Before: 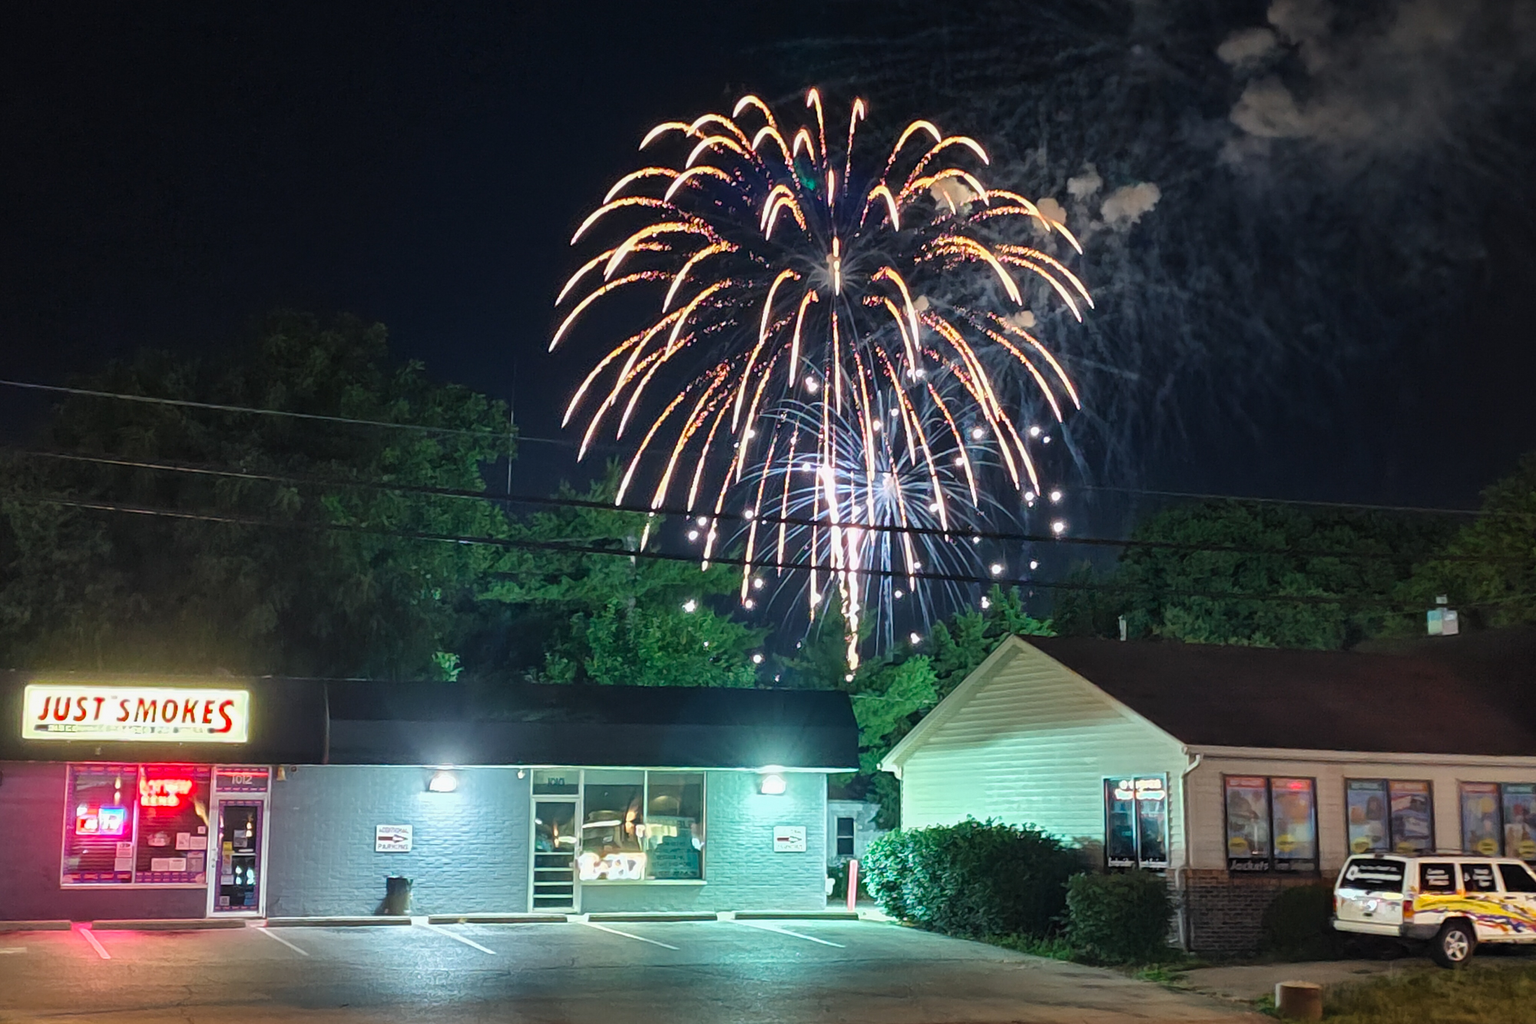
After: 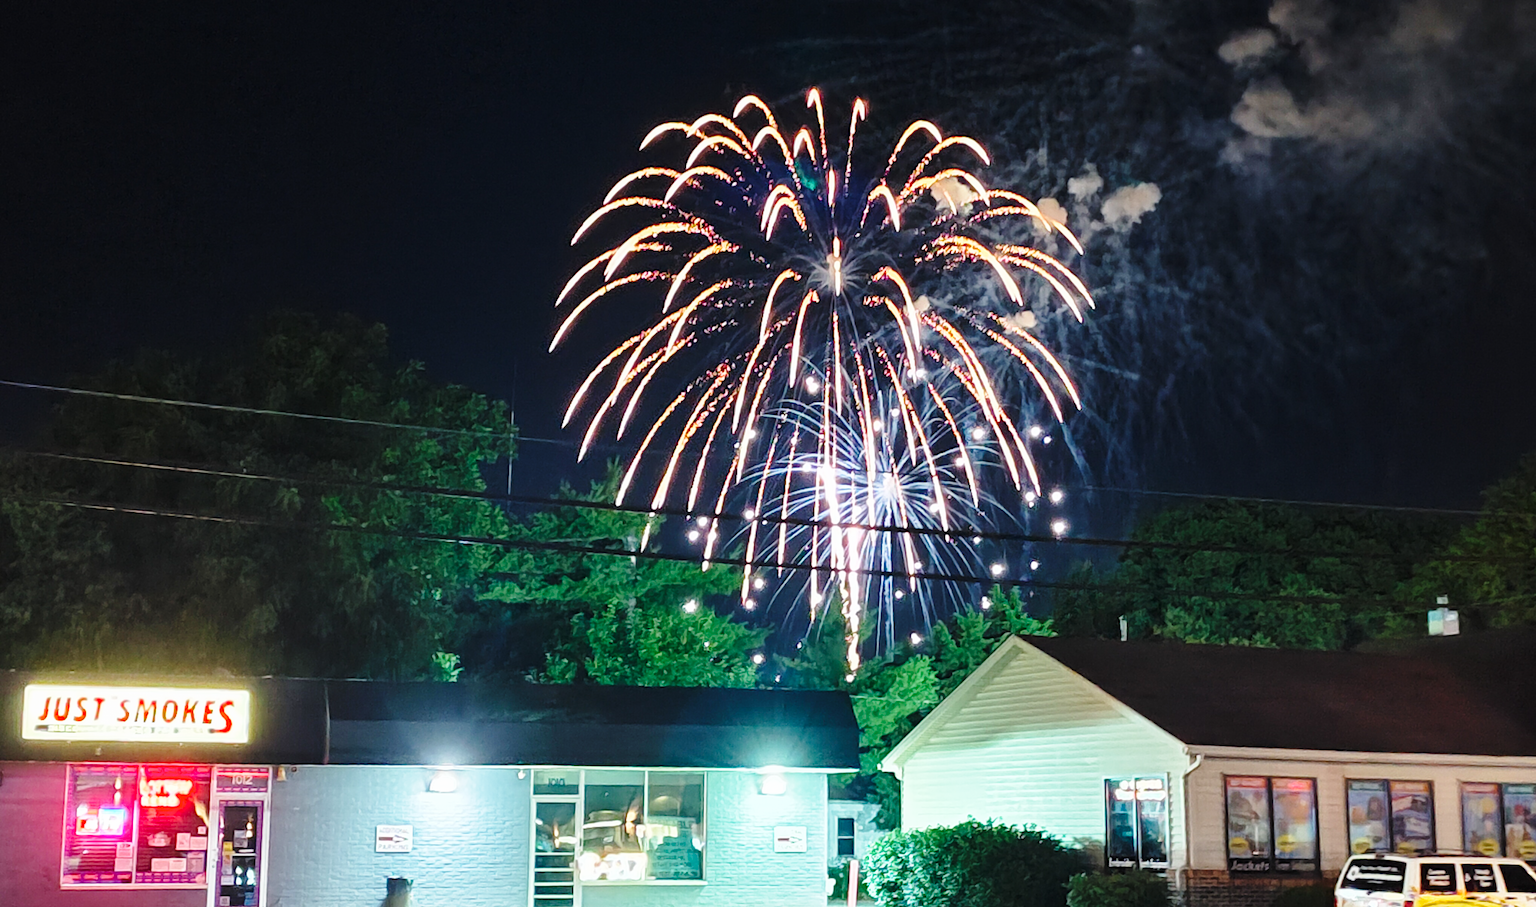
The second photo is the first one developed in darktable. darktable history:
base curve: curves: ch0 [(0, 0) (0.028, 0.03) (0.121, 0.232) (0.46, 0.748) (0.859, 0.968) (1, 1)], preserve colors none
crop and rotate: top 0%, bottom 11.354%
